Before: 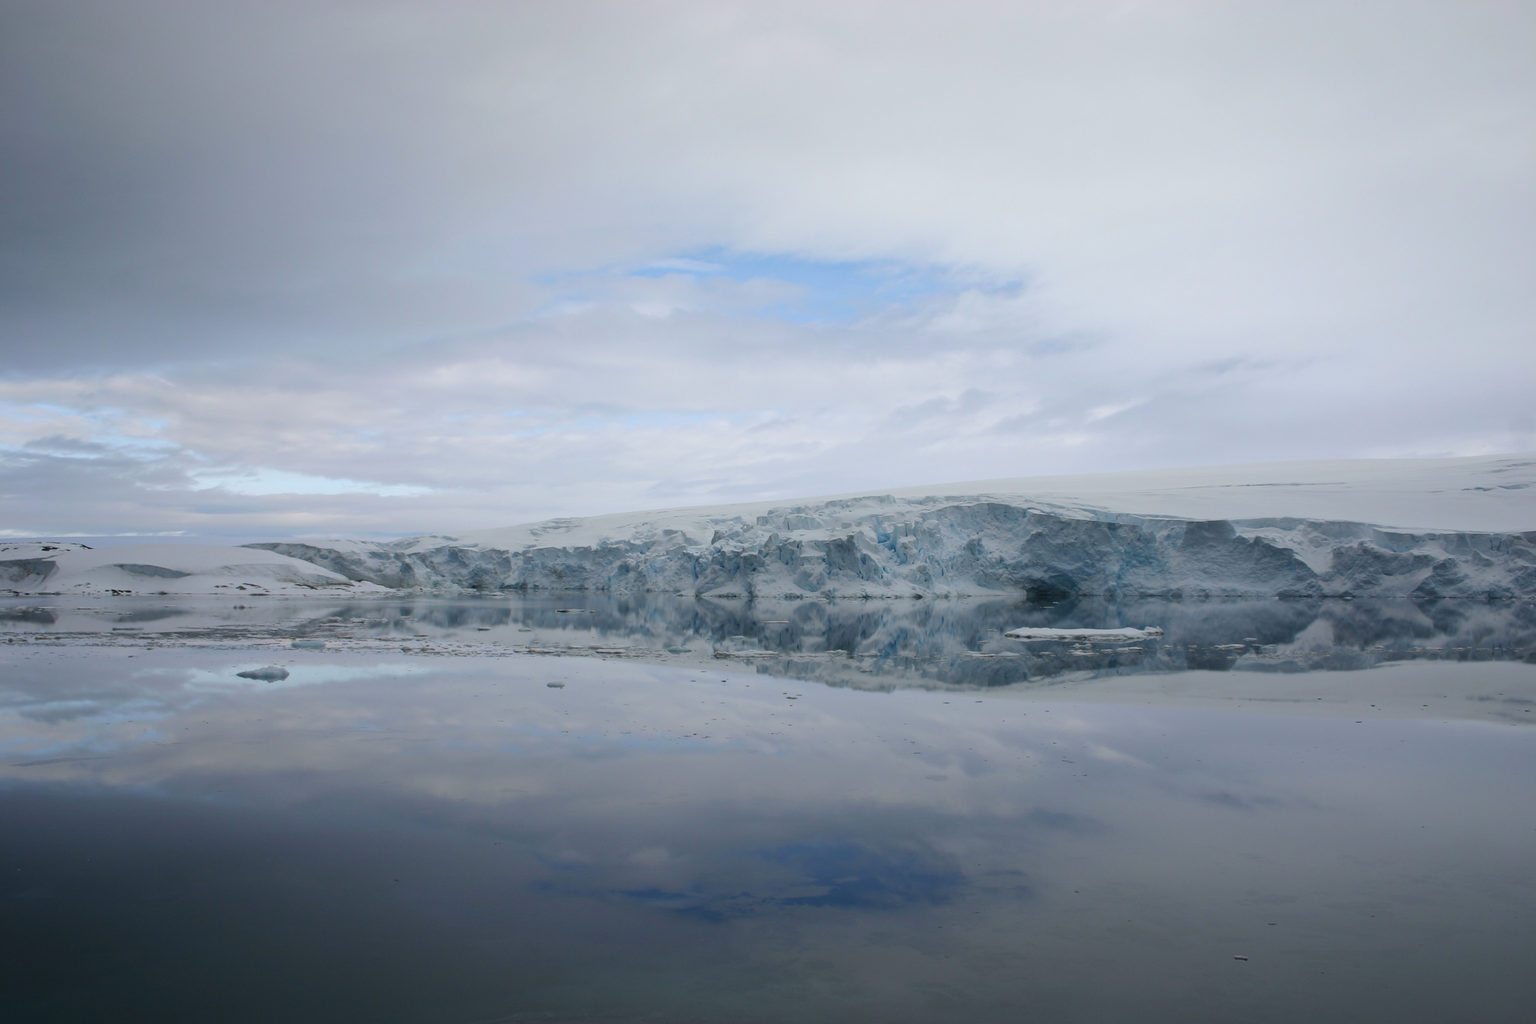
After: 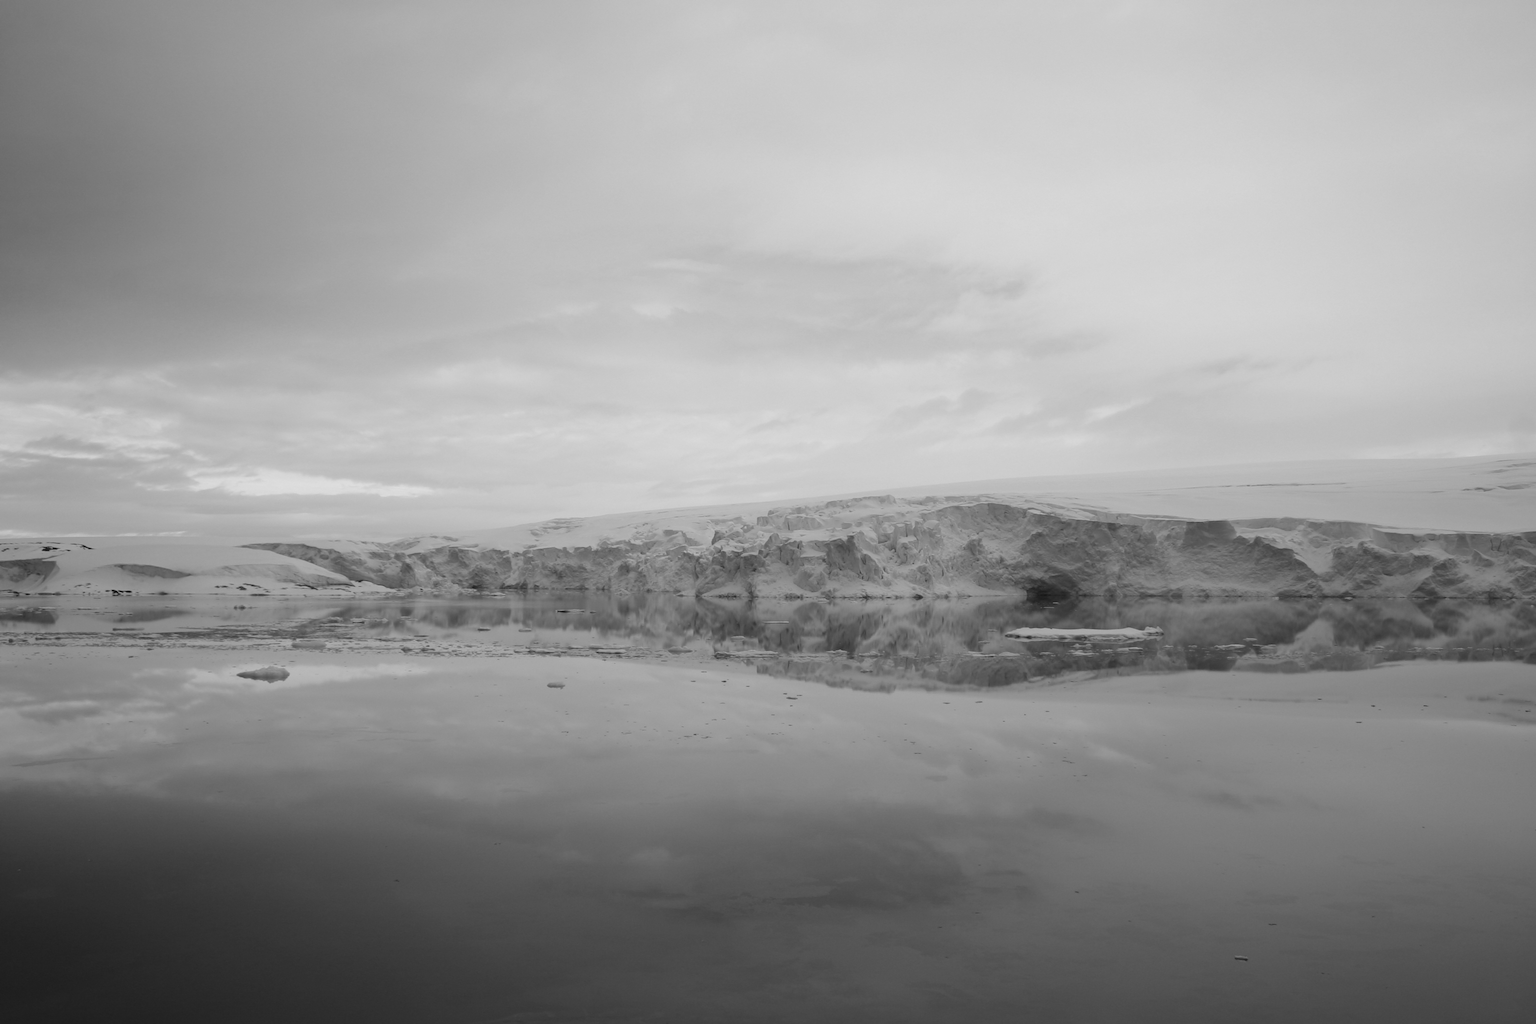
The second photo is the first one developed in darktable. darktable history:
color calibration: output gray [0.18, 0.41, 0.41, 0], gray › normalize channels true, illuminant Planckian (black body), x 0.352, y 0.353, temperature 4805.49 K, gamut compression 0.014
